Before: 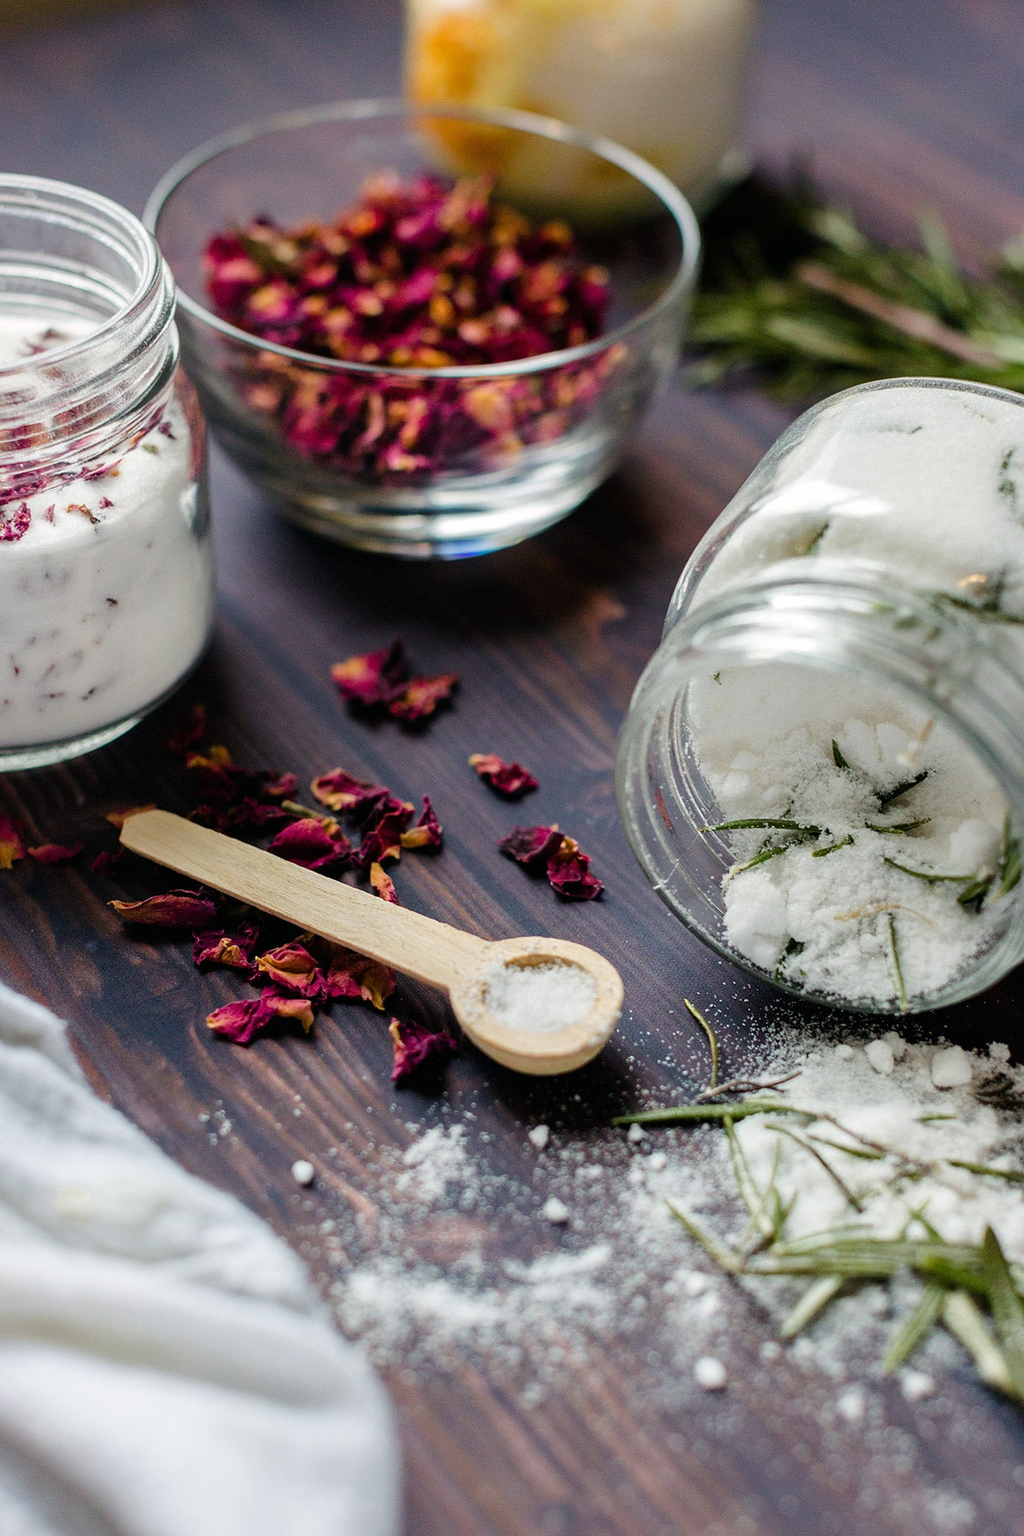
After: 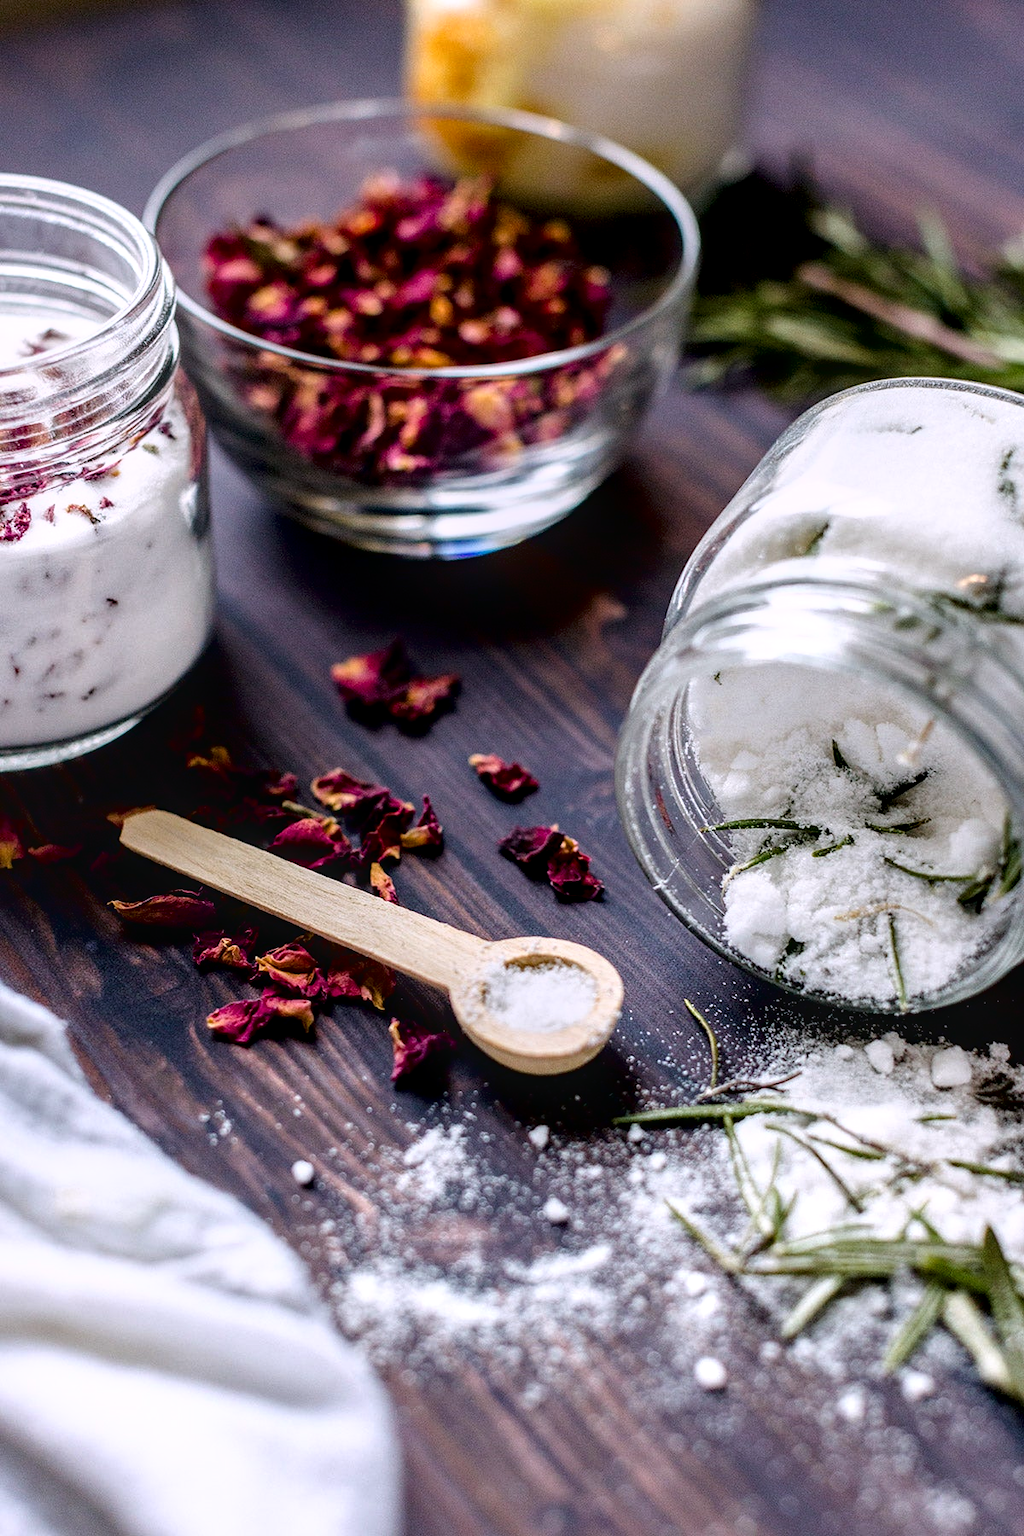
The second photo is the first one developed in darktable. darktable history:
color calibration: output R [1.063, -0.012, -0.003, 0], output B [-0.079, 0.047, 1, 0], illuminant F (fluorescent), F source F9 (Cool White Deluxe 4150 K) – high CRI, x 0.373, y 0.373, temperature 4150.99 K
local contrast: on, module defaults
tone curve: curves: ch0 [(0, 0) (0.003, 0) (0.011, 0.001) (0.025, 0.003) (0.044, 0.004) (0.069, 0.007) (0.1, 0.01) (0.136, 0.033) (0.177, 0.082) (0.224, 0.141) (0.277, 0.208) (0.335, 0.282) (0.399, 0.363) (0.468, 0.451) (0.543, 0.545) (0.623, 0.647) (0.709, 0.756) (0.801, 0.87) (0.898, 0.972) (1, 1)], color space Lab, independent channels, preserve colors none
